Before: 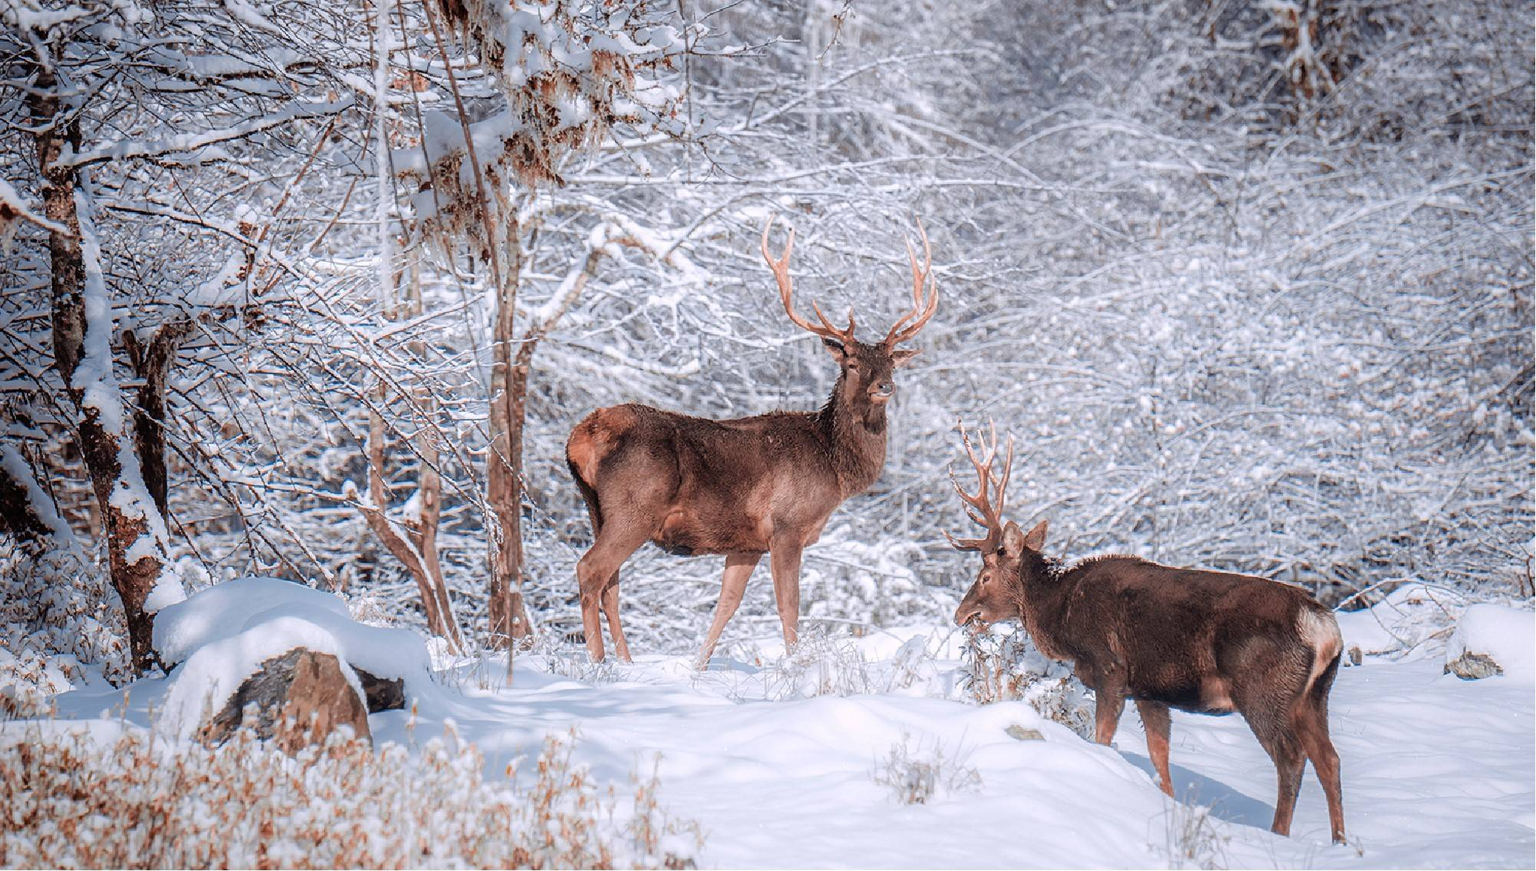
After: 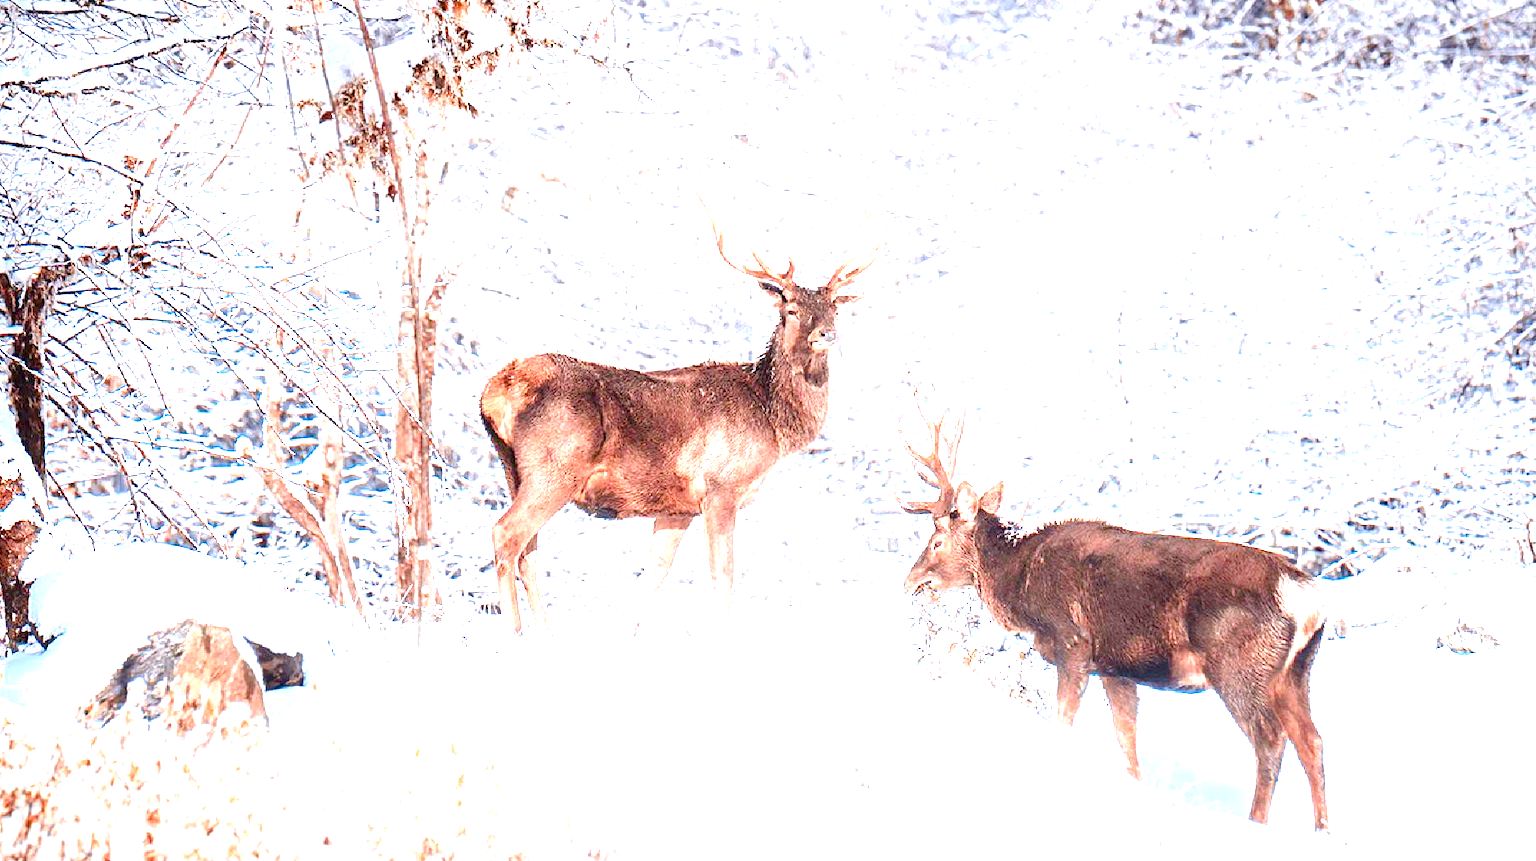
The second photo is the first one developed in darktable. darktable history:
color balance rgb: perceptual saturation grading › global saturation 34.961%, perceptual saturation grading › highlights -25.878%, perceptual saturation grading › shadows 49.943%
crop and rotate: left 8.21%, top 9.183%
exposure: exposure 1.998 EV, compensate highlight preservation false
